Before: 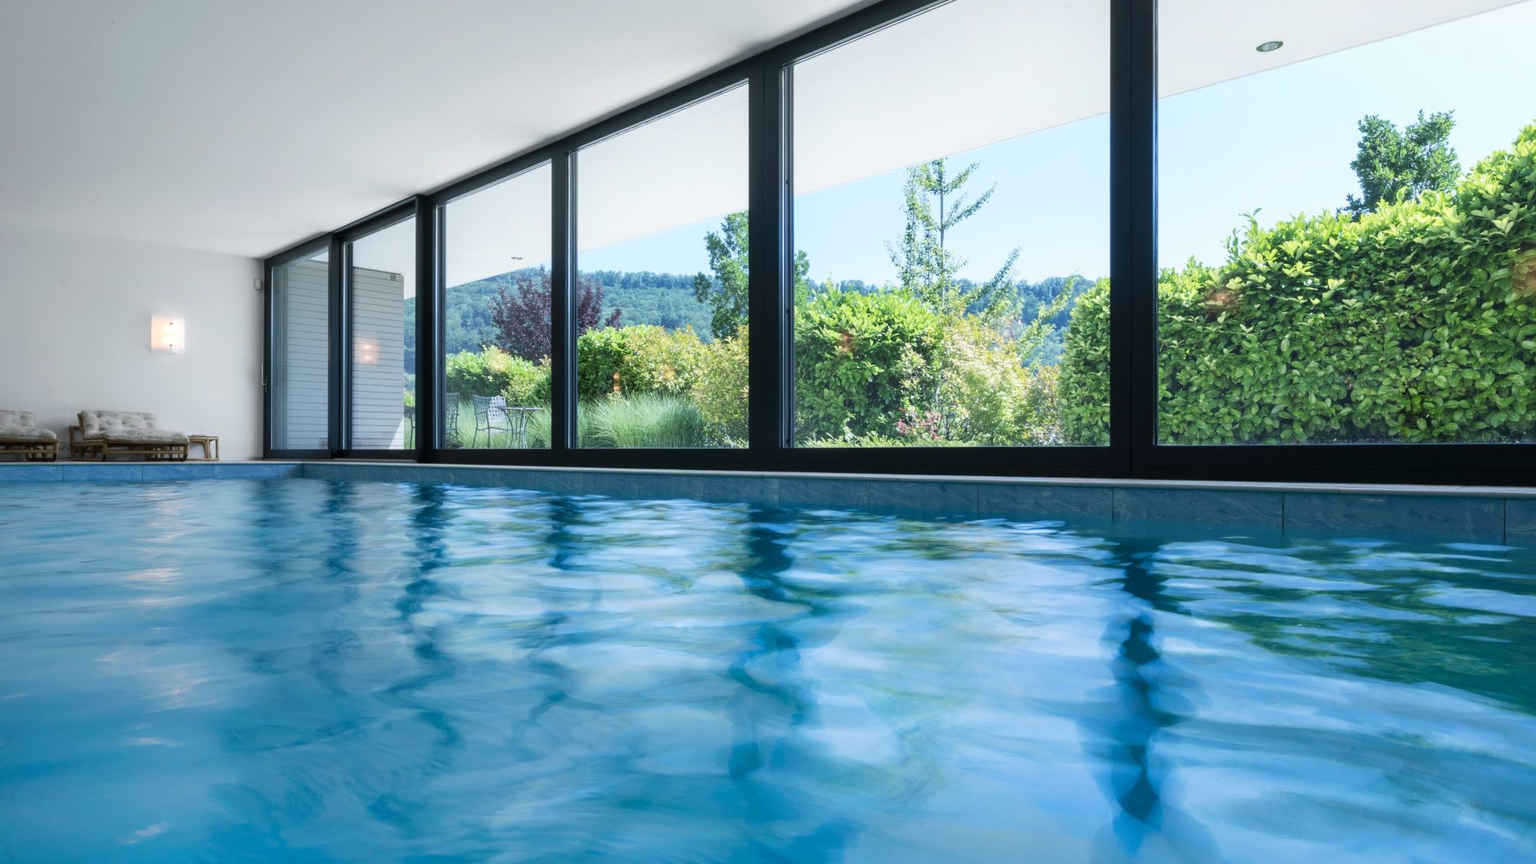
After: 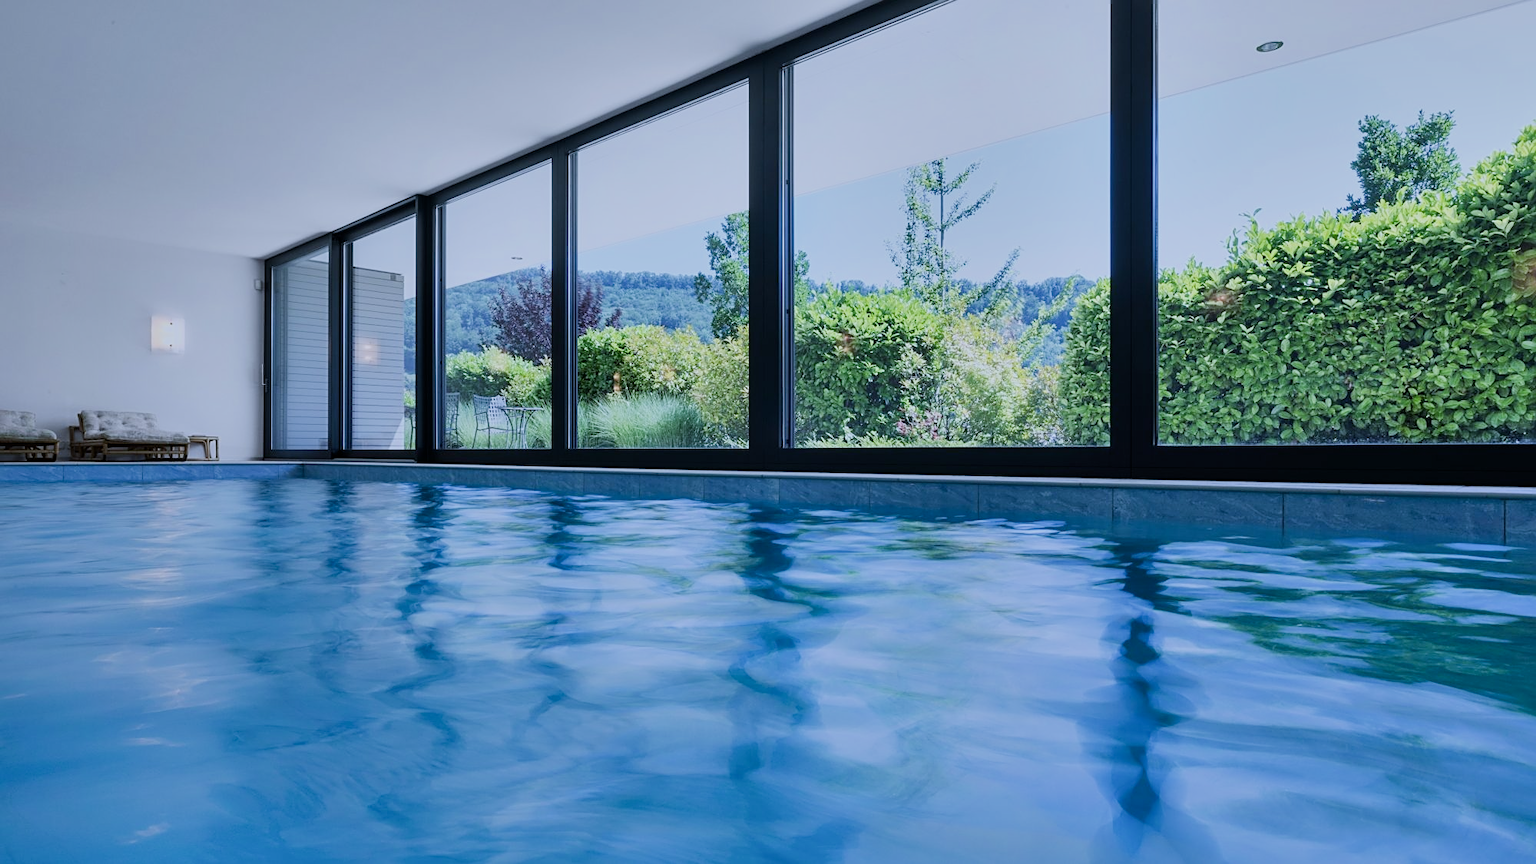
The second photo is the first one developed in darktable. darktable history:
tone equalizer: on, module defaults
contrast brightness saturation: contrast 0.03, brightness -0.04
shadows and highlights: shadows 53, soften with gaussian
filmic rgb: black relative exposure -16 EV, white relative exposure 4.97 EV, hardness 6.25
white balance: red 0.948, green 1.02, blue 1.176
sharpen: on, module defaults
